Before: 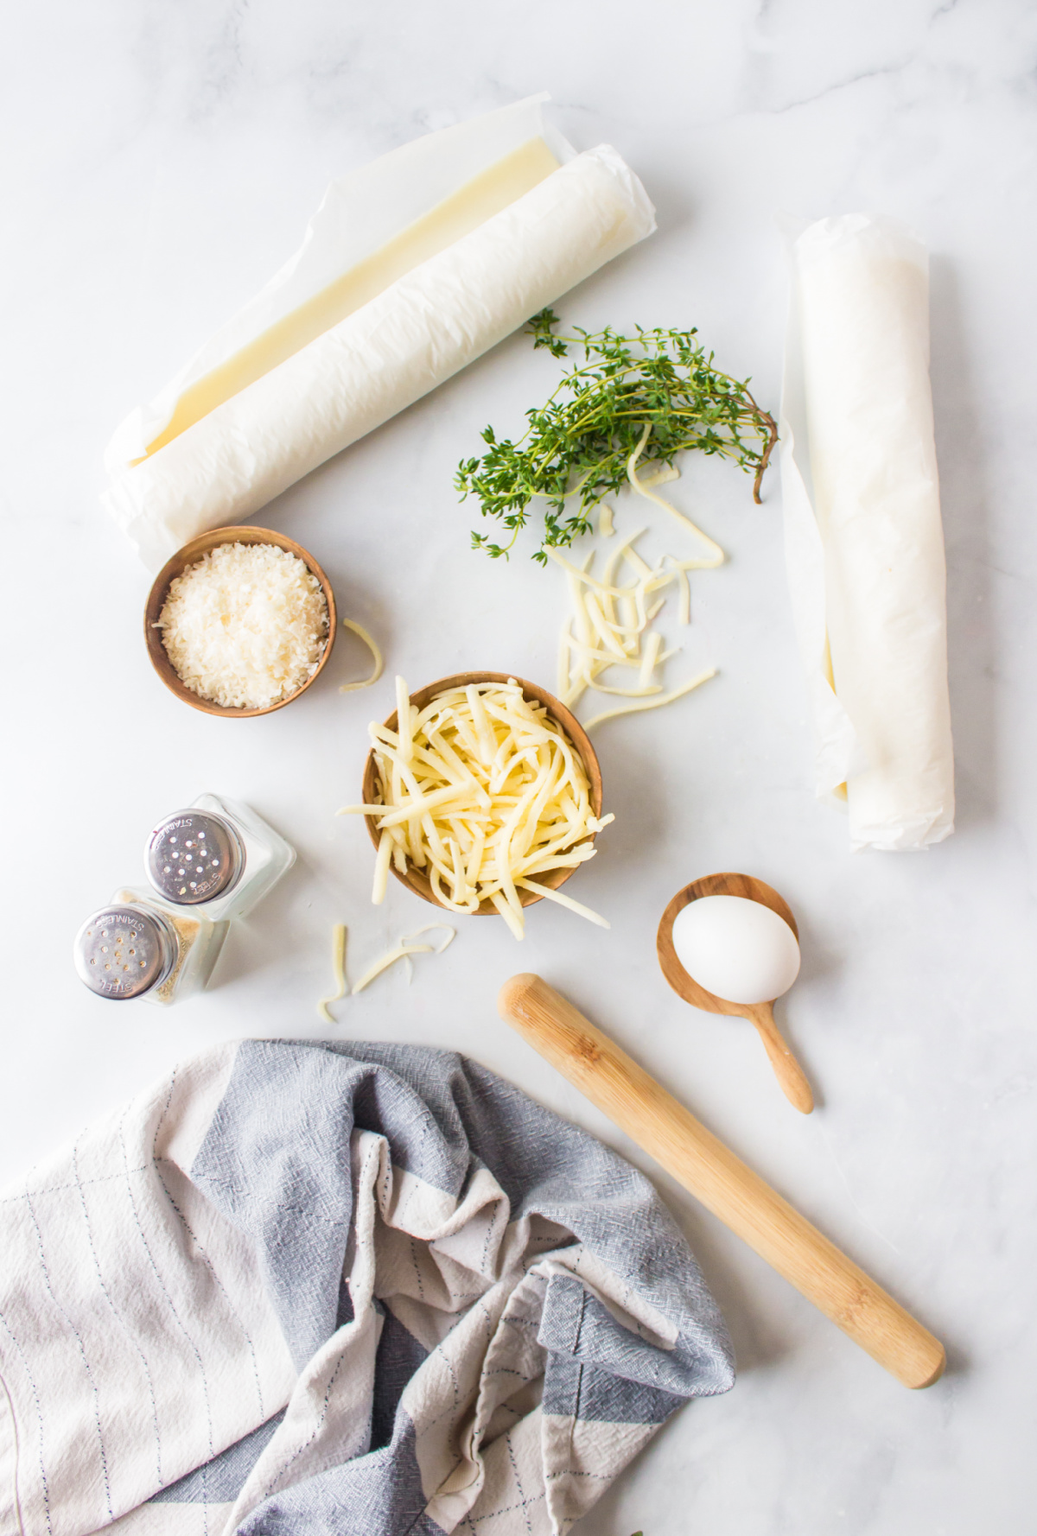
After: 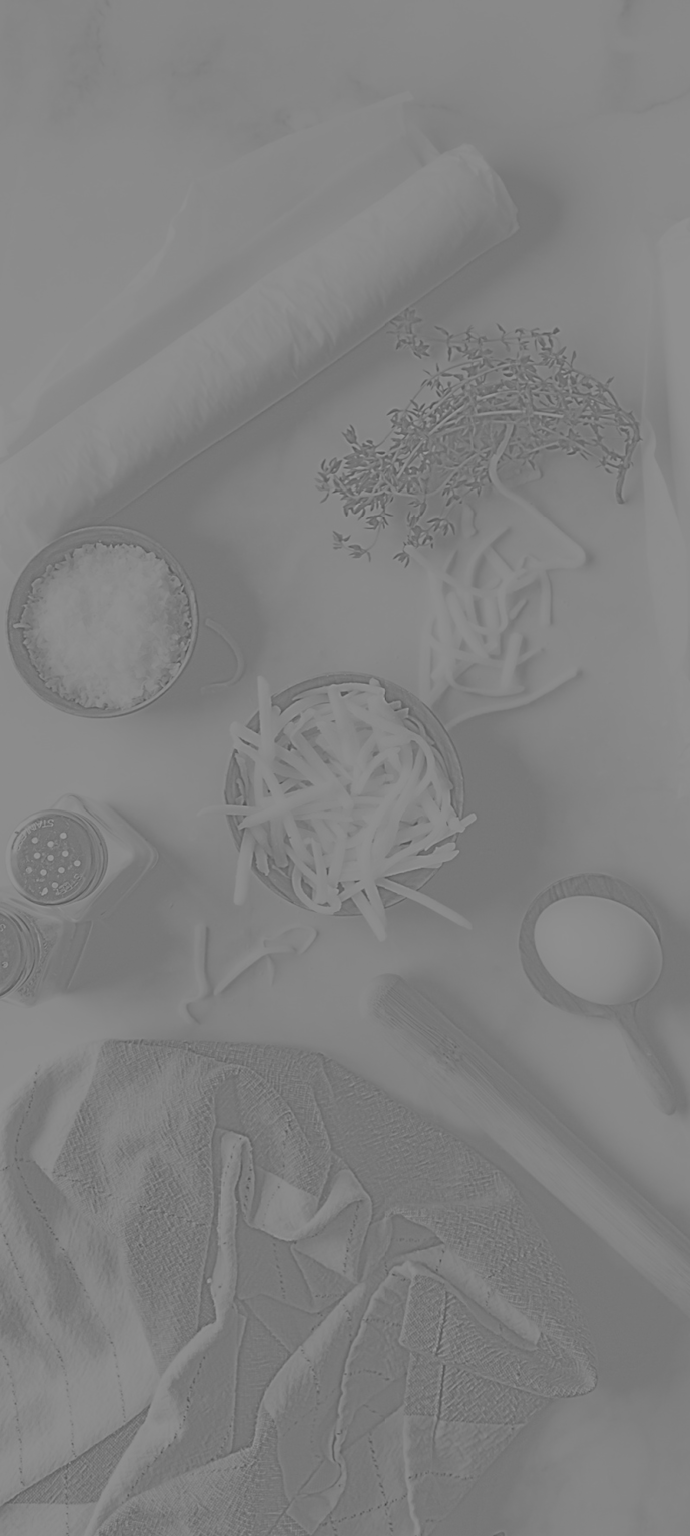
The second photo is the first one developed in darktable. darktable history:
highpass: sharpness 9.84%, contrast boost 9.94%
exposure: black level correction 0, exposure 0.9 EV, compensate exposure bias true, compensate highlight preservation false
crop and rotate: left 13.409%, right 19.924%
color calibration: output gray [0.714, 0.278, 0, 0], illuminant same as pipeline (D50), adaptation none (bypass)
color balance rgb: perceptual saturation grading › global saturation 8.89%, saturation formula JzAzBz (2021)
white balance: red 1.009, blue 1.027
contrast brightness saturation: saturation -0.05
